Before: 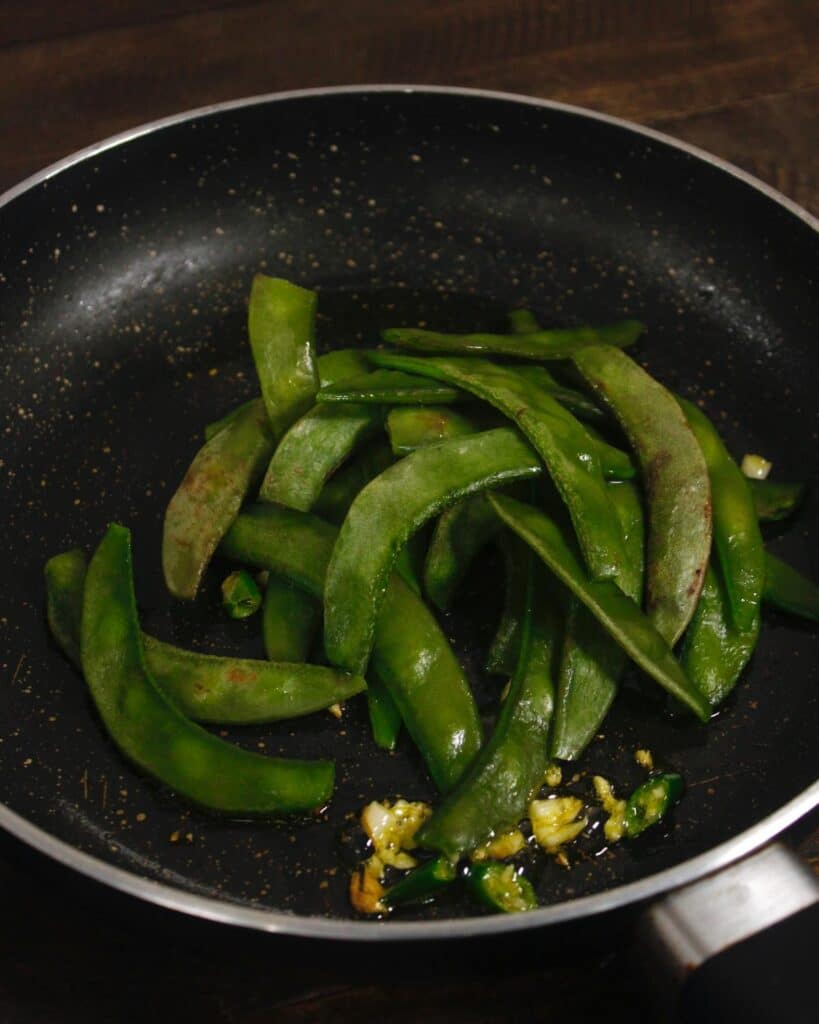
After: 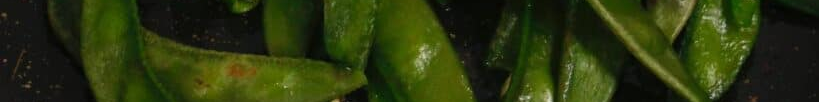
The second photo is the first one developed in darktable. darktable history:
crop and rotate: top 59.084%, bottom 30.916%
white balance: emerald 1
